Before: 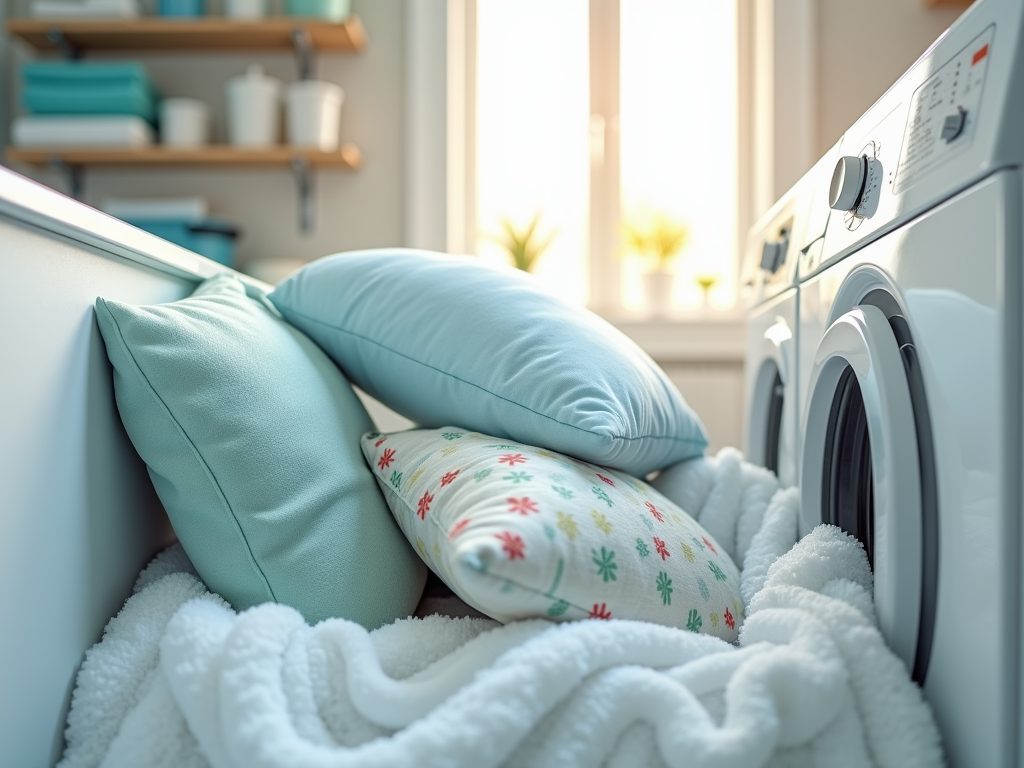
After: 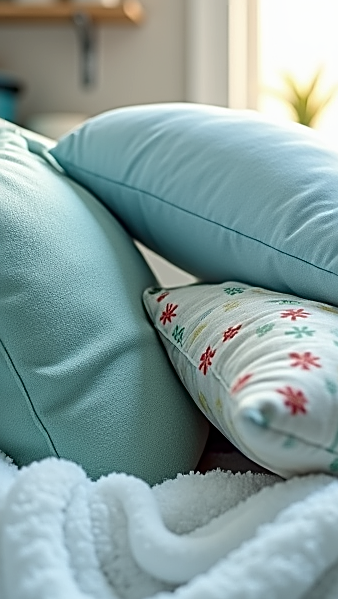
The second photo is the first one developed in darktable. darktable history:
tone curve: curves: ch0 [(0, 0) (0.153, 0.06) (1, 1)], color space Lab, independent channels, preserve colors none
sharpen: amount 0.897
crop and rotate: left 21.337%, top 18.894%, right 45.623%, bottom 3.002%
